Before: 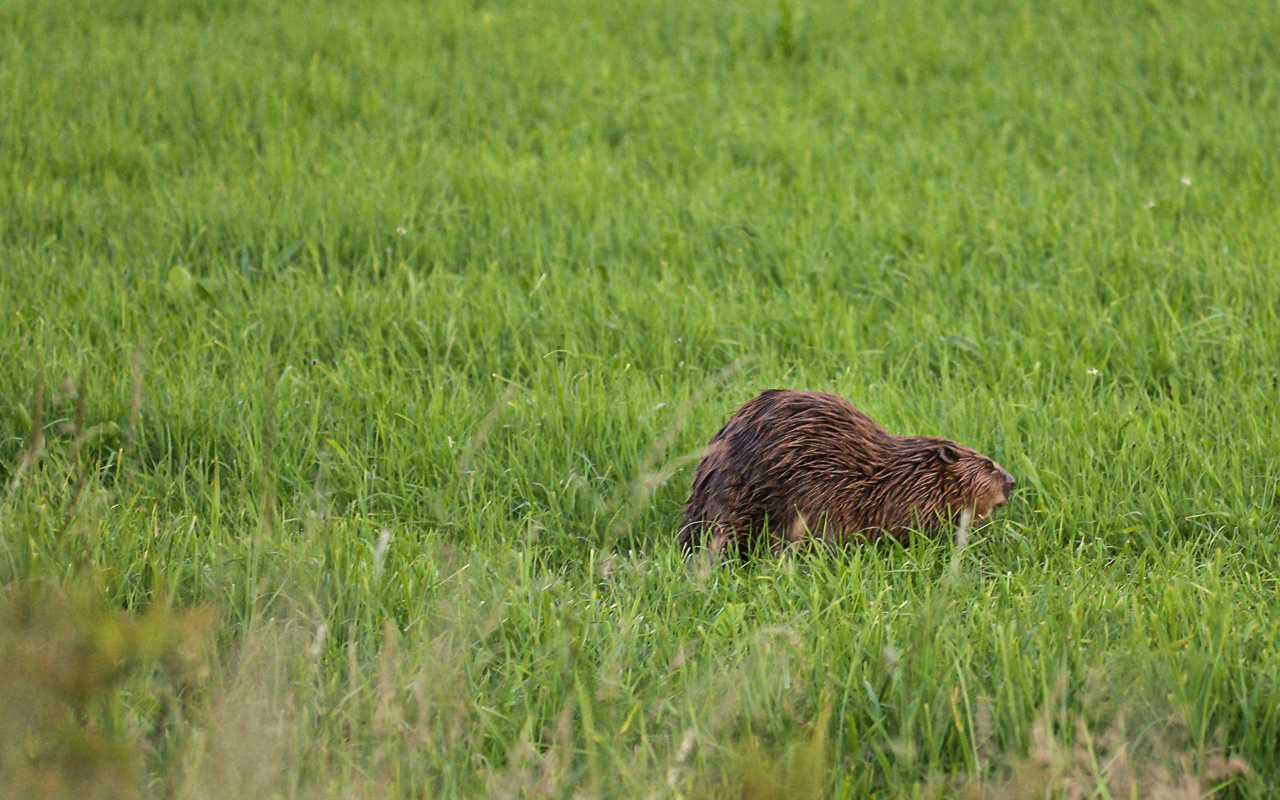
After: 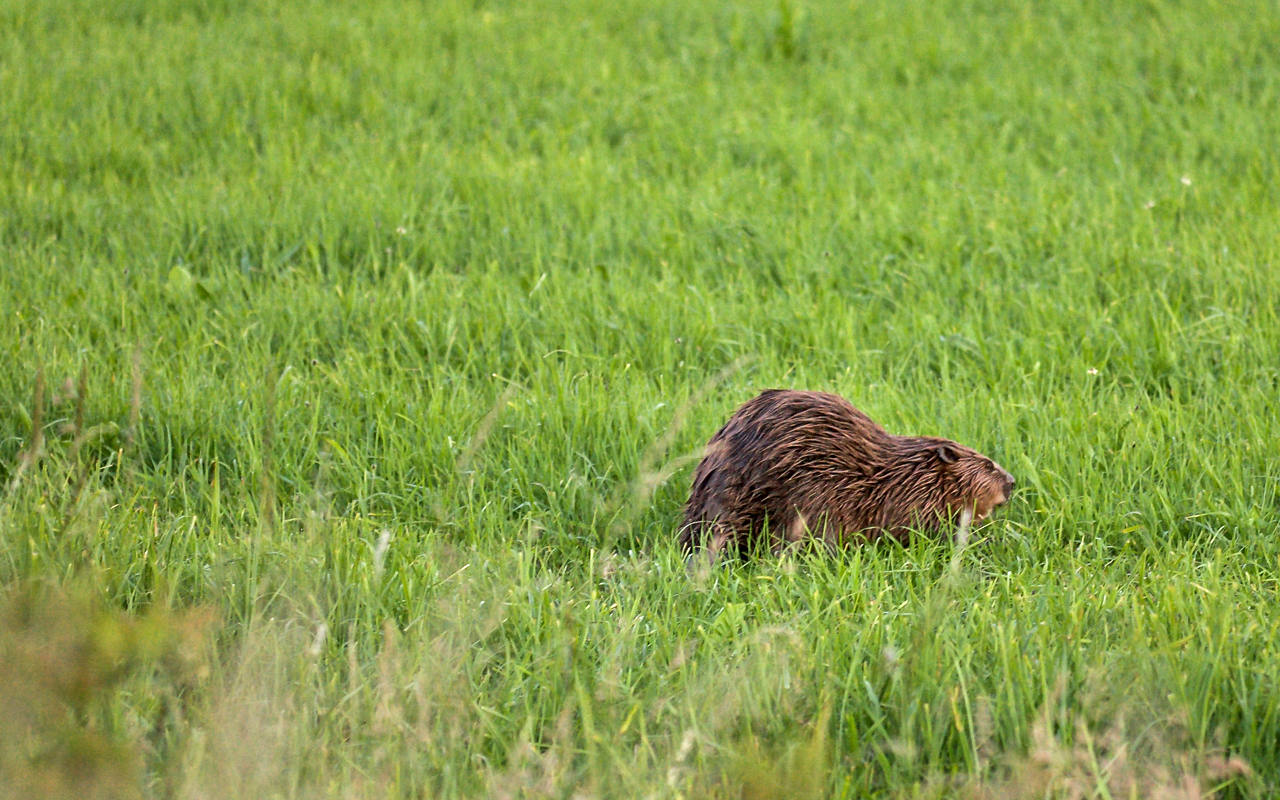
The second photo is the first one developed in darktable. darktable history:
exposure: black level correction 0.004, exposure 0.413 EV, compensate highlight preservation false
